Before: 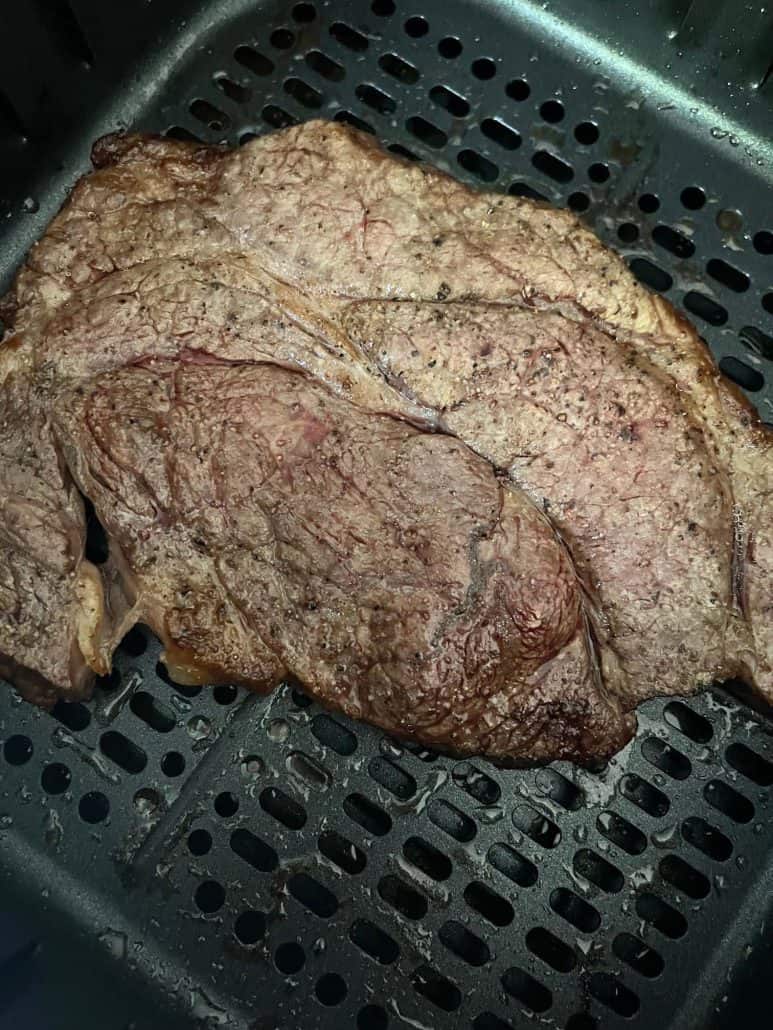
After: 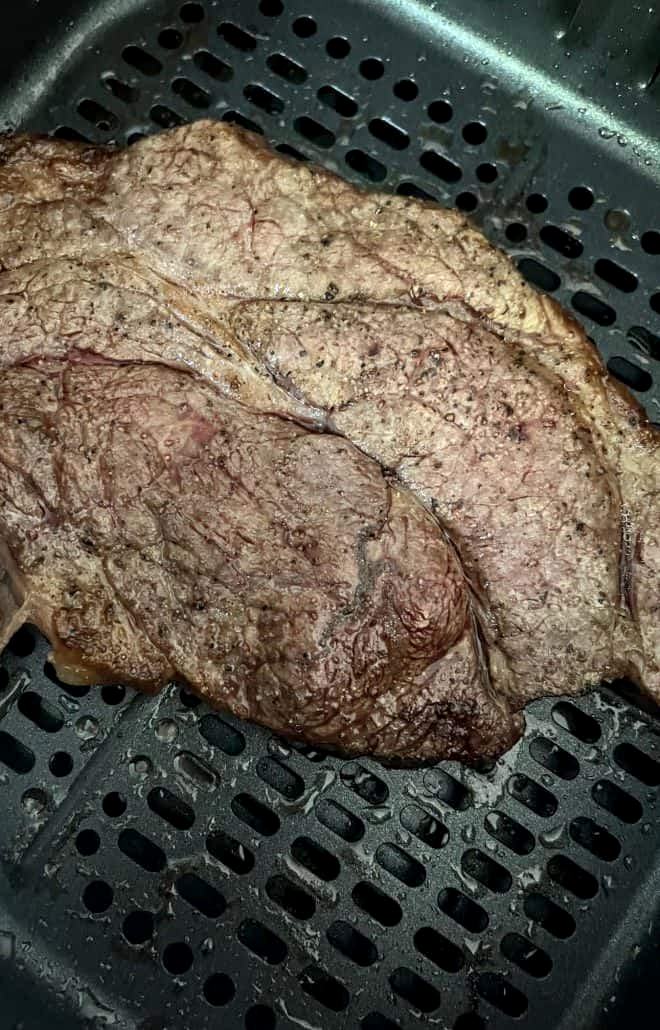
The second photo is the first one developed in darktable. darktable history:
local contrast: on, module defaults
crop and rotate: left 14.561%
